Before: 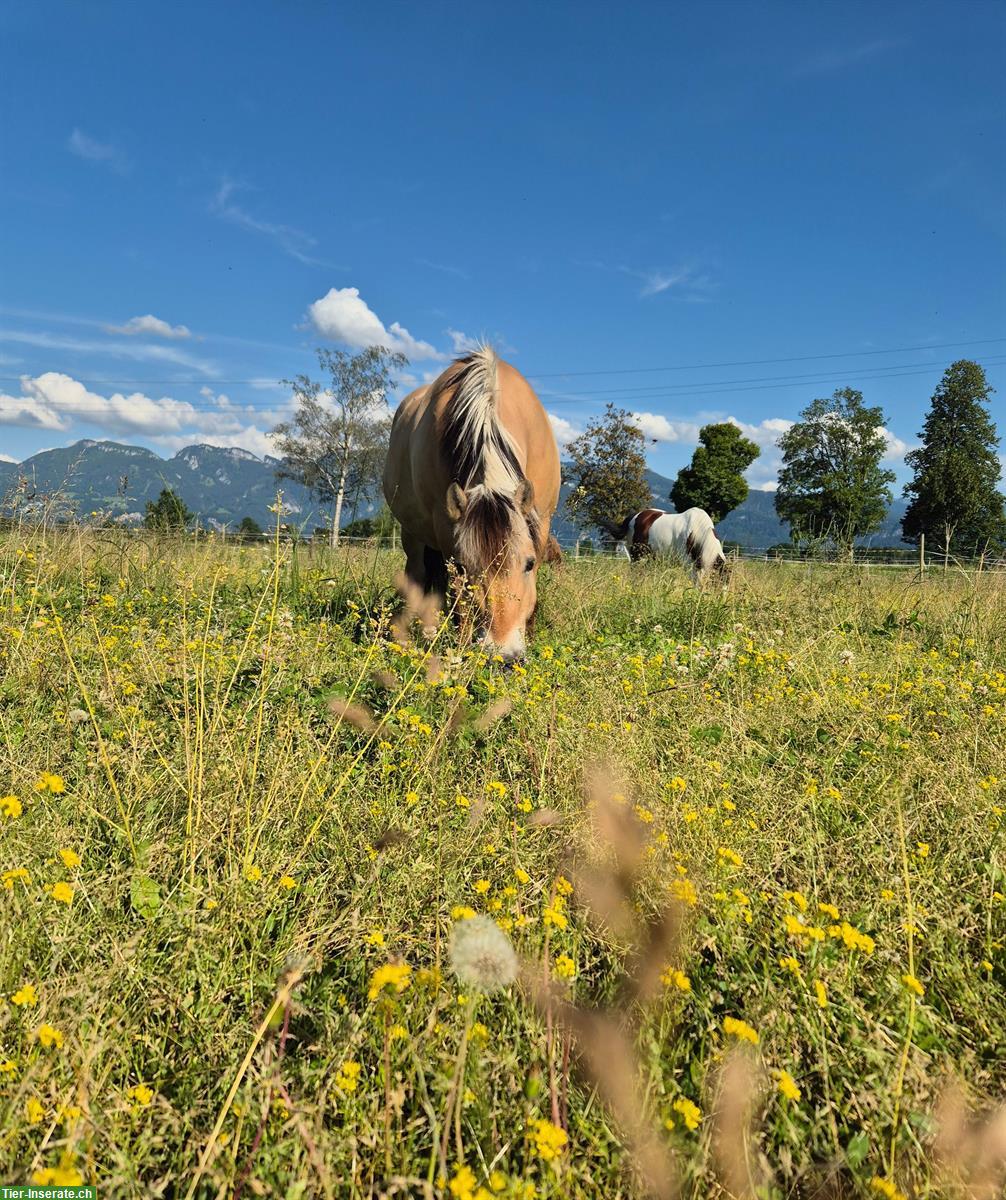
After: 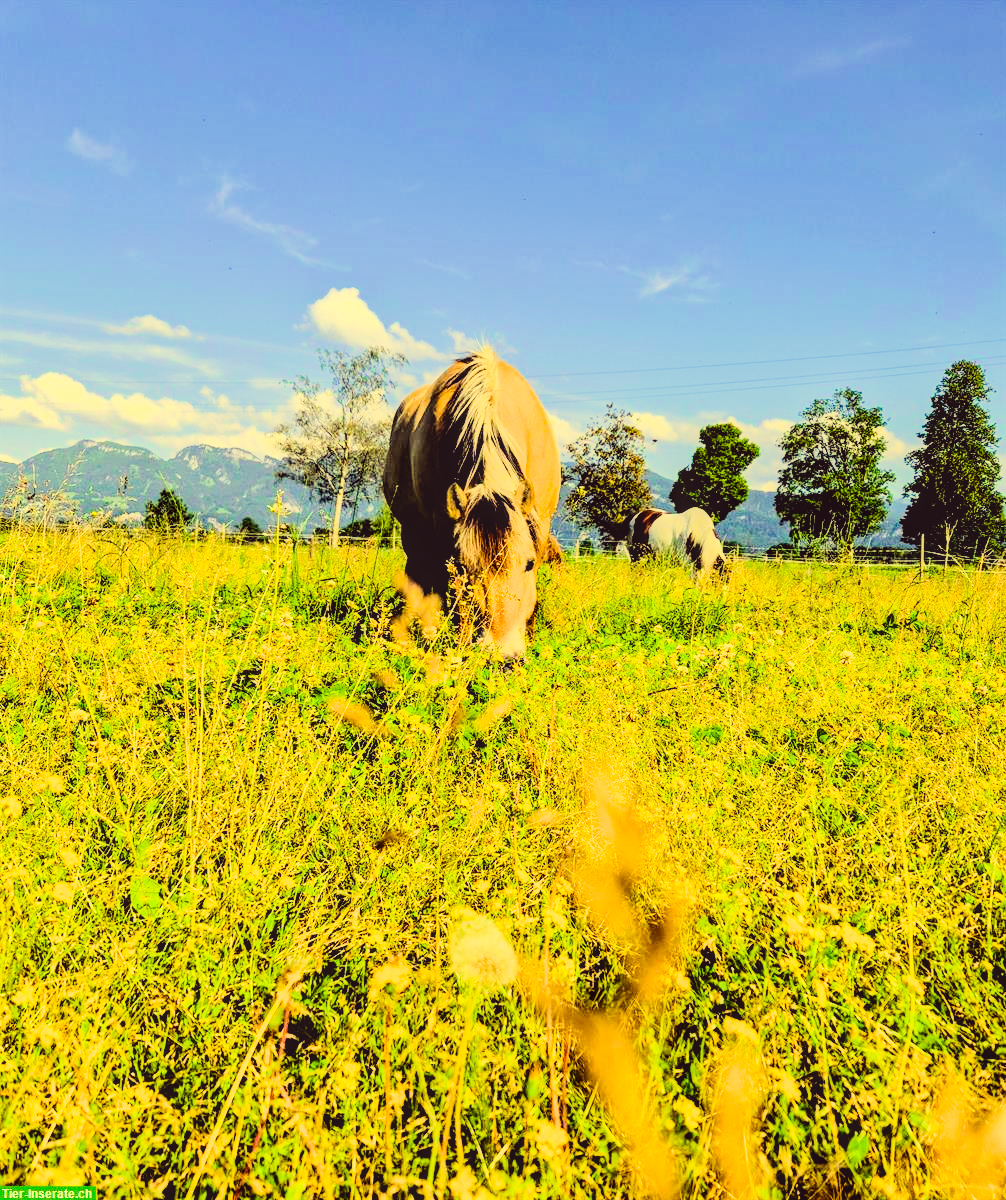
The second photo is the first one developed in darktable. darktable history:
tone equalizer: -8 EV -1.11 EV, -7 EV -1.03 EV, -6 EV -0.884 EV, -5 EV -0.617 EV, -3 EV 0.564 EV, -2 EV 0.845 EV, -1 EV 1 EV, +0 EV 1.07 EV, edges refinement/feathering 500, mask exposure compensation -1.57 EV, preserve details no
exposure: black level correction 0, exposure 0.703 EV, compensate exposure bias true, compensate highlight preservation false
local contrast: on, module defaults
tone curve: curves: ch0 [(0, 0.045) (0.155, 0.169) (0.46, 0.466) (0.751, 0.788) (1, 0.961)]; ch1 [(0, 0) (0.43, 0.408) (0.472, 0.469) (0.505, 0.503) (0.553, 0.555) (0.592, 0.581) (1, 1)]; ch2 [(0, 0) (0.505, 0.495) (0.579, 0.569) (1, 1)], color space Lab, independent channels, preserve colors none
color correction: highlights a* -0.447, highlights b* 39.8, shadows a* 9.34, shadows b* -0.463
contrast brightness saturation: contrast 0.089, saturation 0.284
color balance rgb: perceptual saturation grading › global saturation 19.515%, perceptual brilliance grading › mid-tones 9.775%, perceptual brilliance grading › shadows 14.675%
filmic rgb: black relative exposure -4.4 EV, white relative exposure 5.02 EV, hardness 2.21, latitude 39.88%, contrast 1.152, highlights saturation mix 10.47%, shadows ↔ highlights balance 1.13%
